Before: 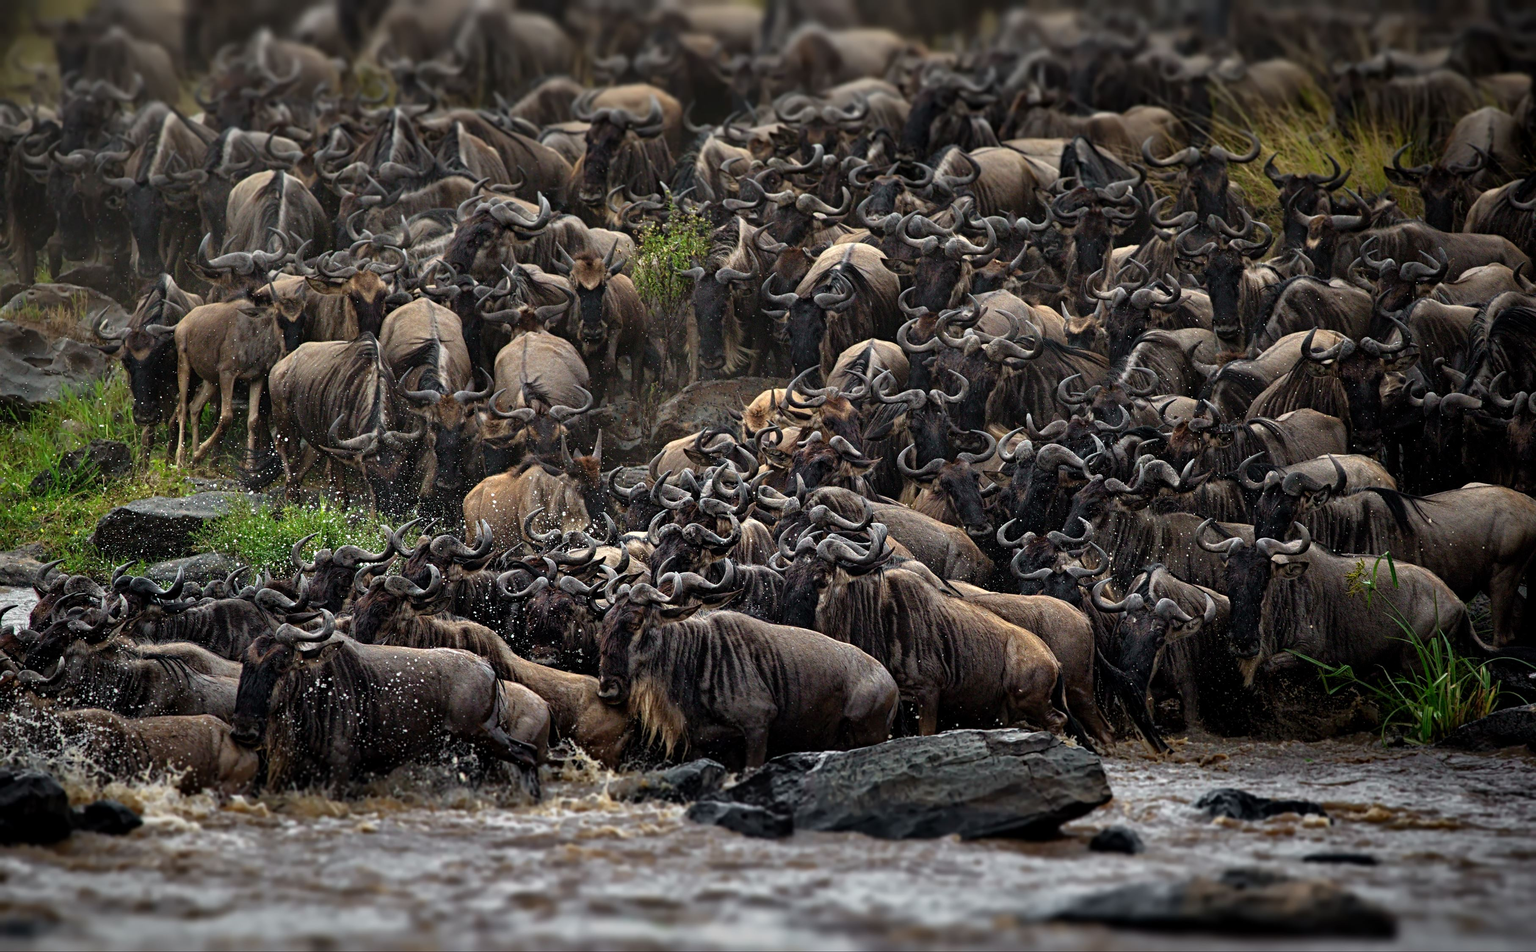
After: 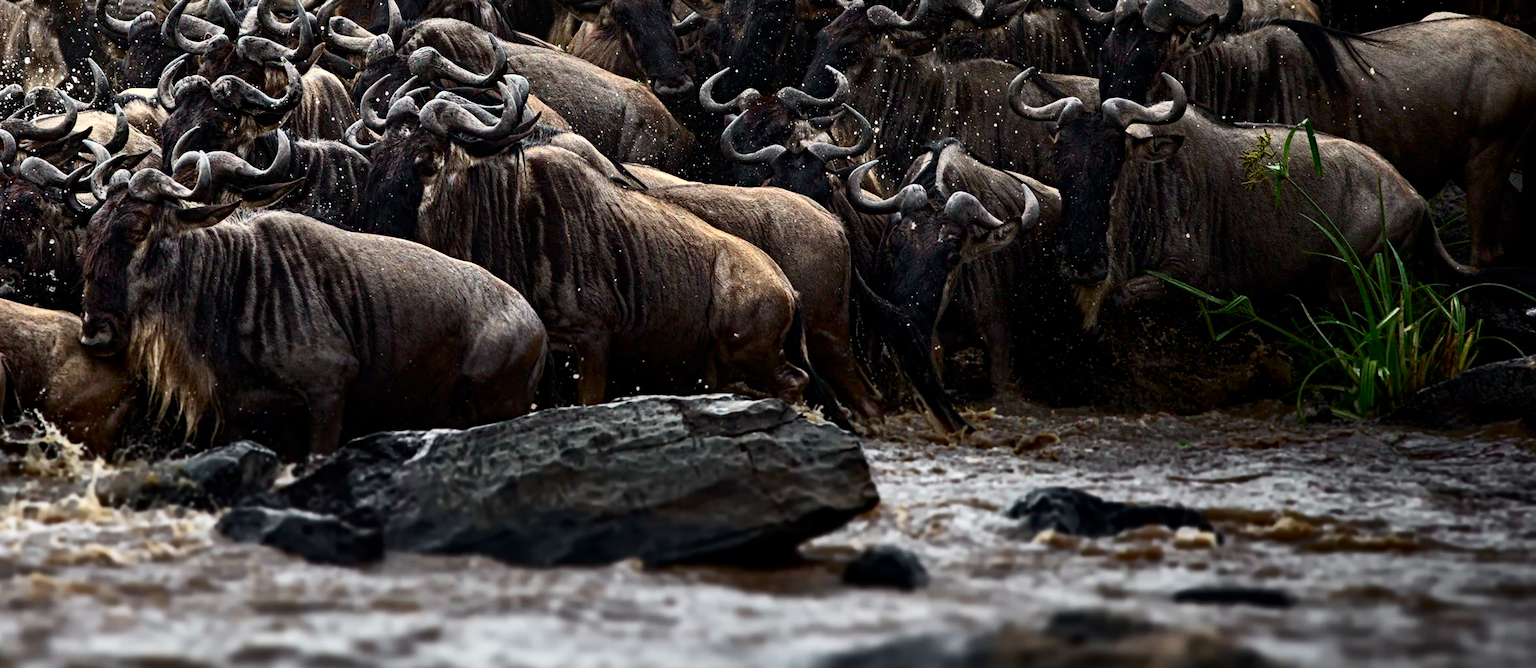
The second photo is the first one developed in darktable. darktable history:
crop and rotate: left 35.591%, top 49.928%, bottom 4.896%
contrast brightness saturation: contrast 0.273
exposure: compensate highlight preservation false
